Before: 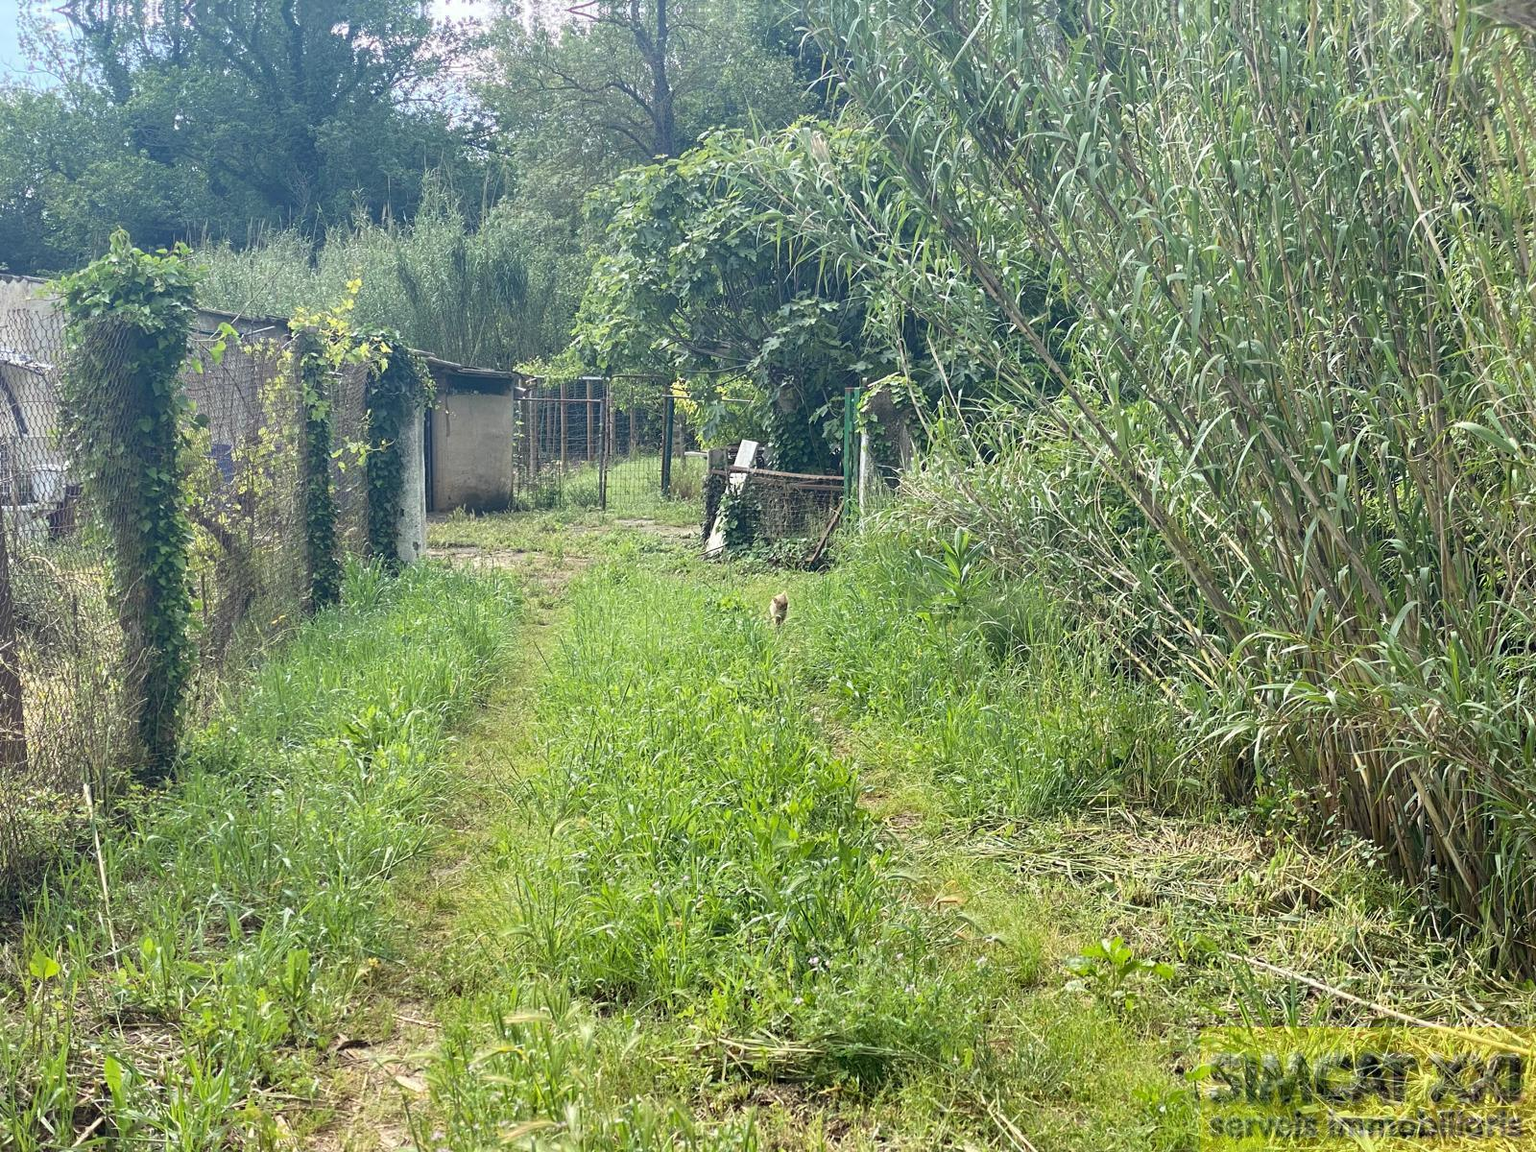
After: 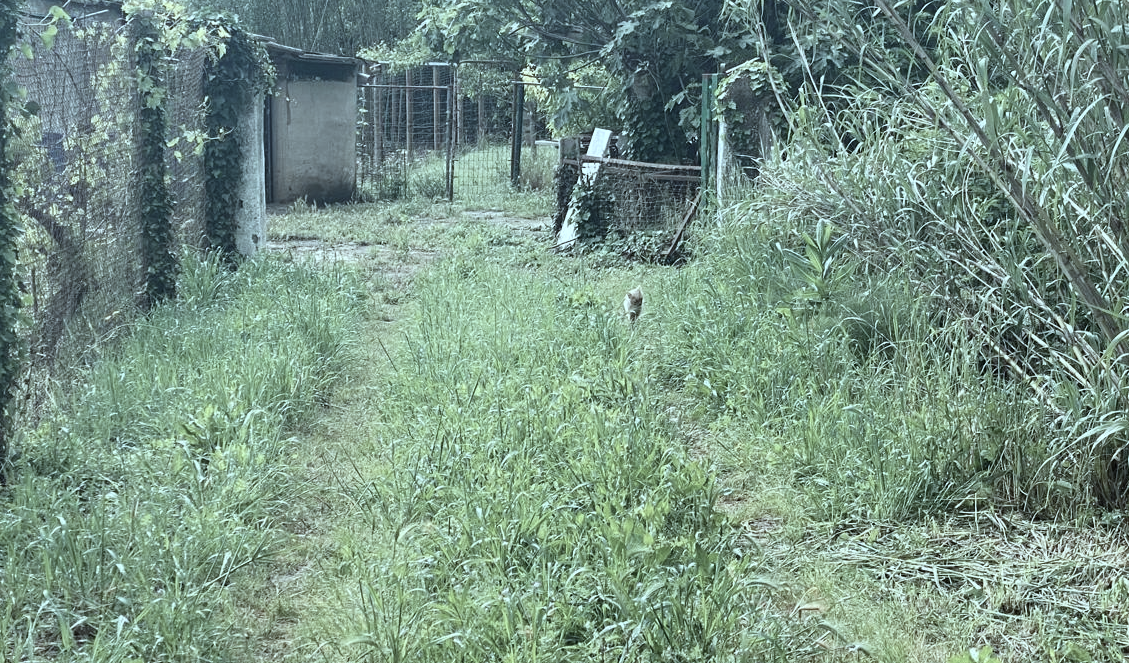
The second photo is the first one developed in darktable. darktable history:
color correction: highlights a* -12.74, highlights b* -17.75, saturation 0.708
contrast brightness saturation: contrast 0.095, saturation -0.292
crop: left 11.169%, top 27.581%, right 18.264%, bottom 17.162%
